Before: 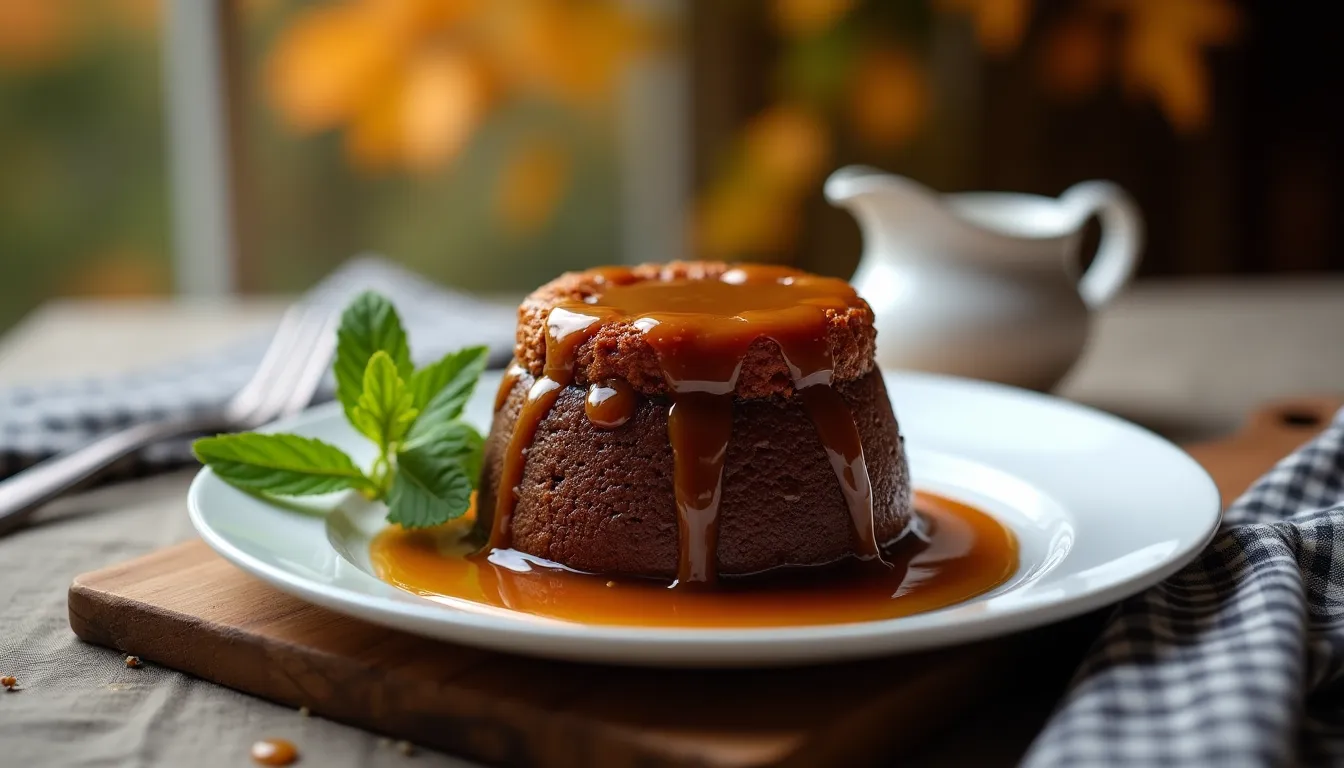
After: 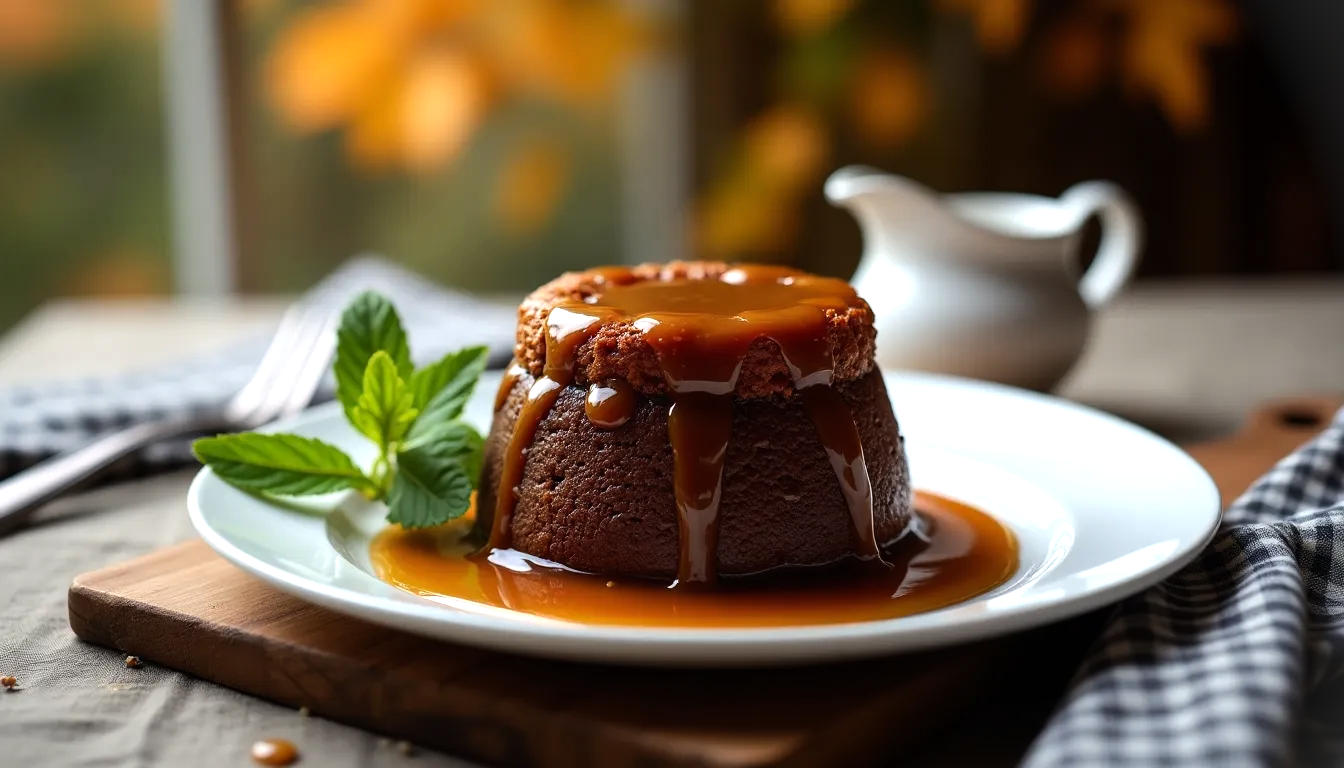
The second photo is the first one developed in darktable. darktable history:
tone equalizer: -8 EV -0.417 EV, -7 EV -0.389 EV, -6 EV -0.333 EV, -5 EV -0.222 EV, -3 EV 0.222 EV, -2 EV 0.333 EV, -1 EV 0.389 EV, +0 EV 0.417 EV, edges refinement/feathering 500, mask exposure compensation -1.57 EV, preserve details no
vignetting: fall-off start 100%, brightness 0.05, saturation 0
